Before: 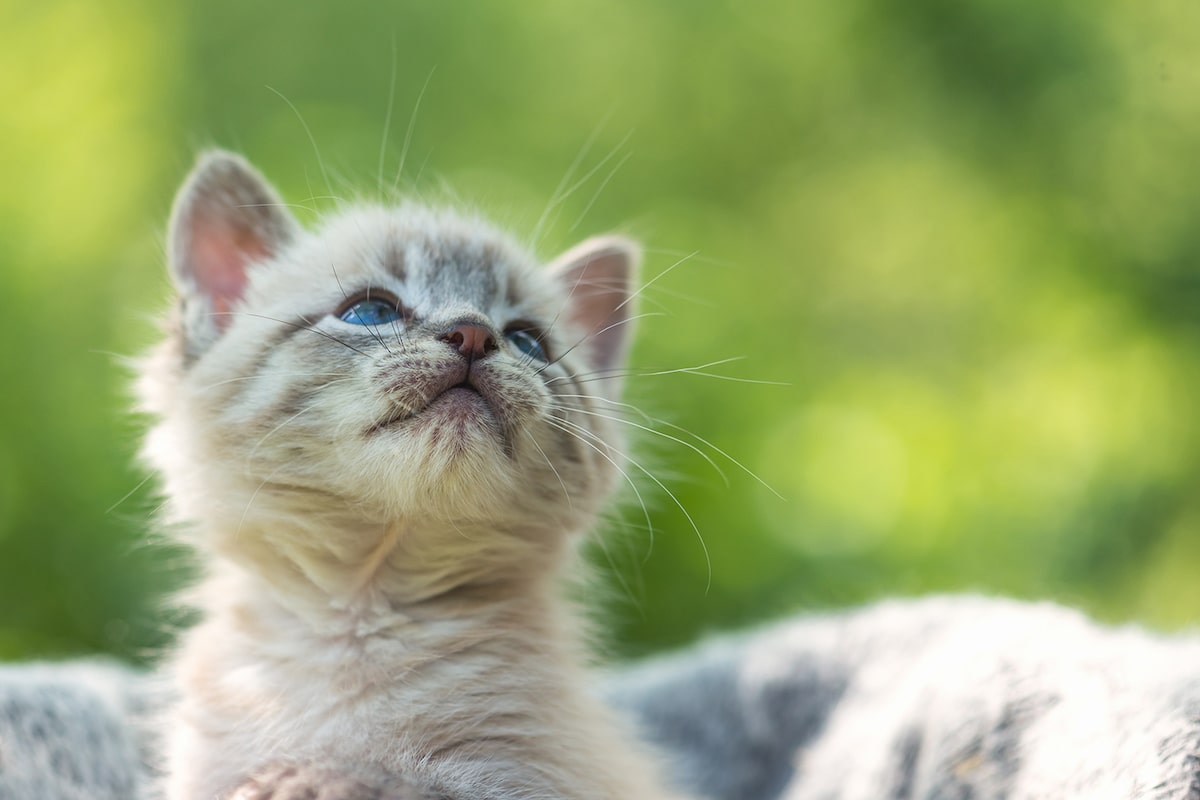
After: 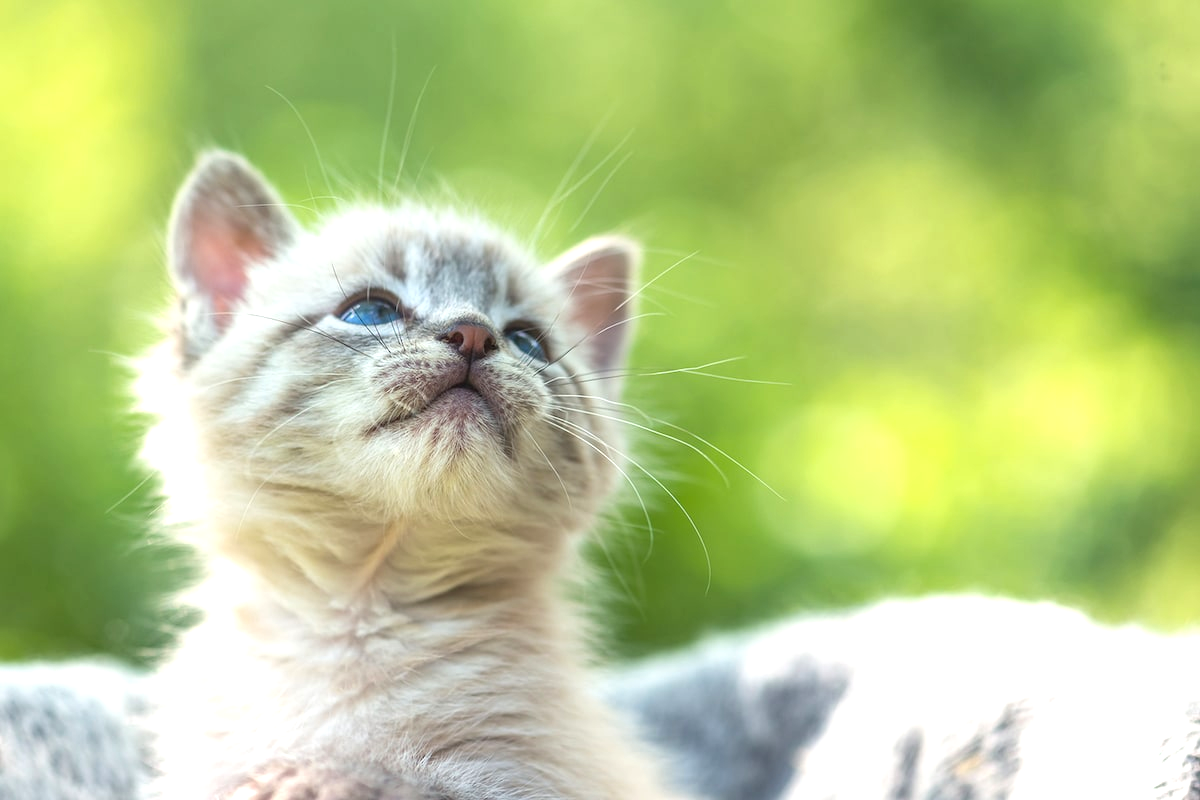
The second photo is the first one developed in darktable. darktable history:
exposure: exposure 0.656 EV, compensate highlight preservation false
